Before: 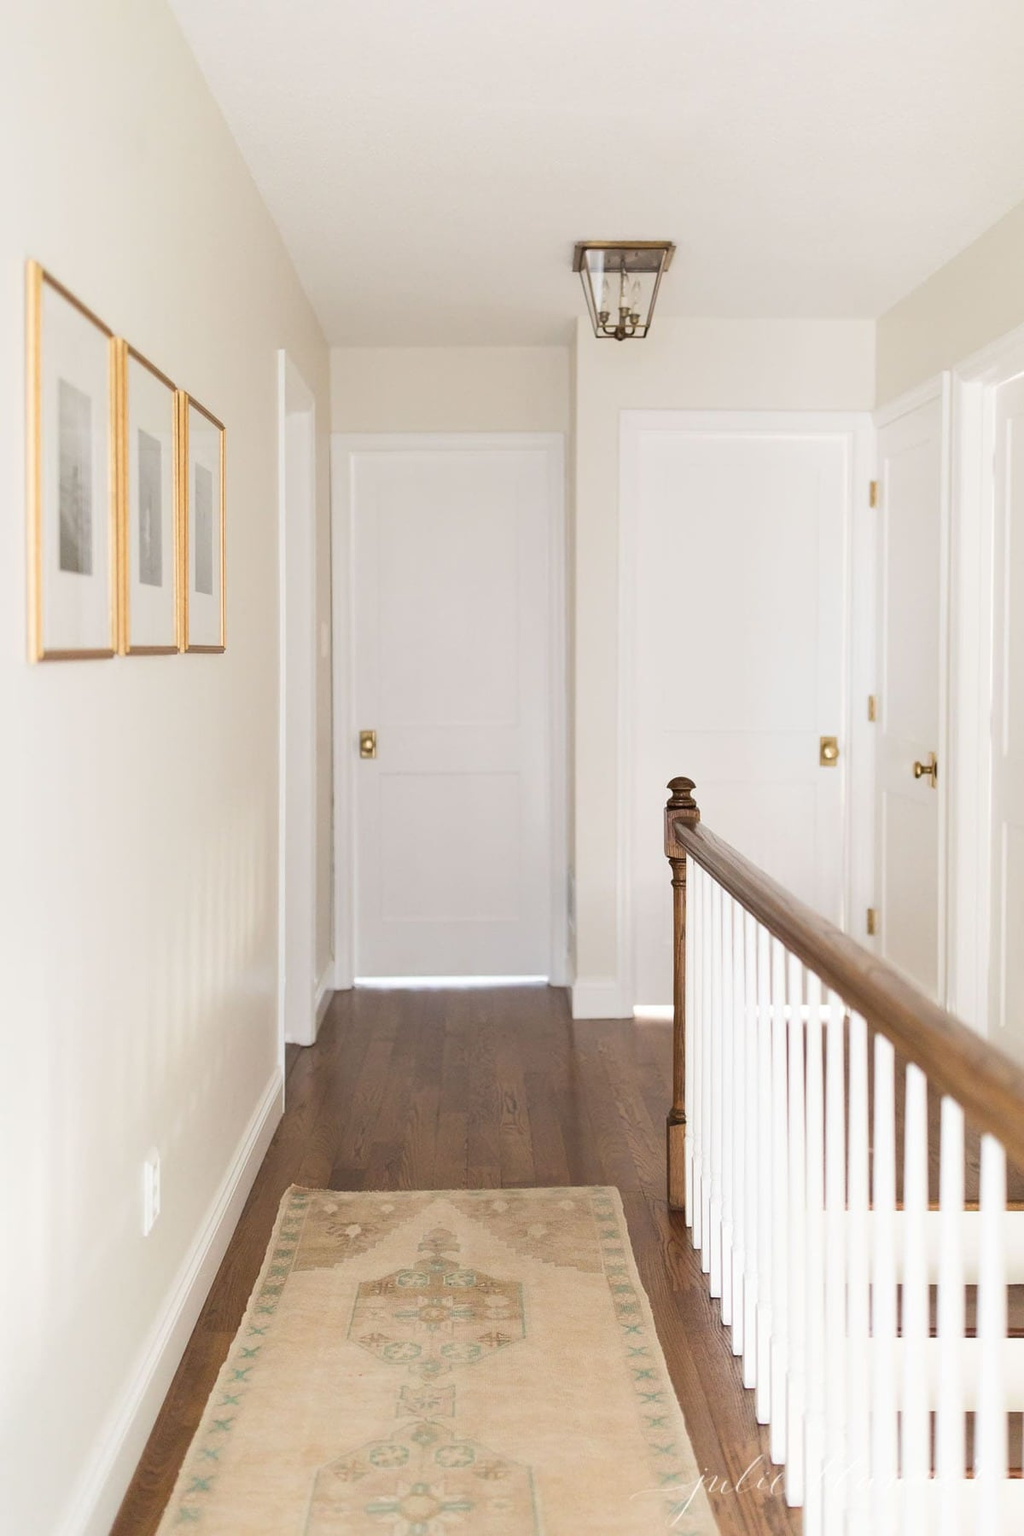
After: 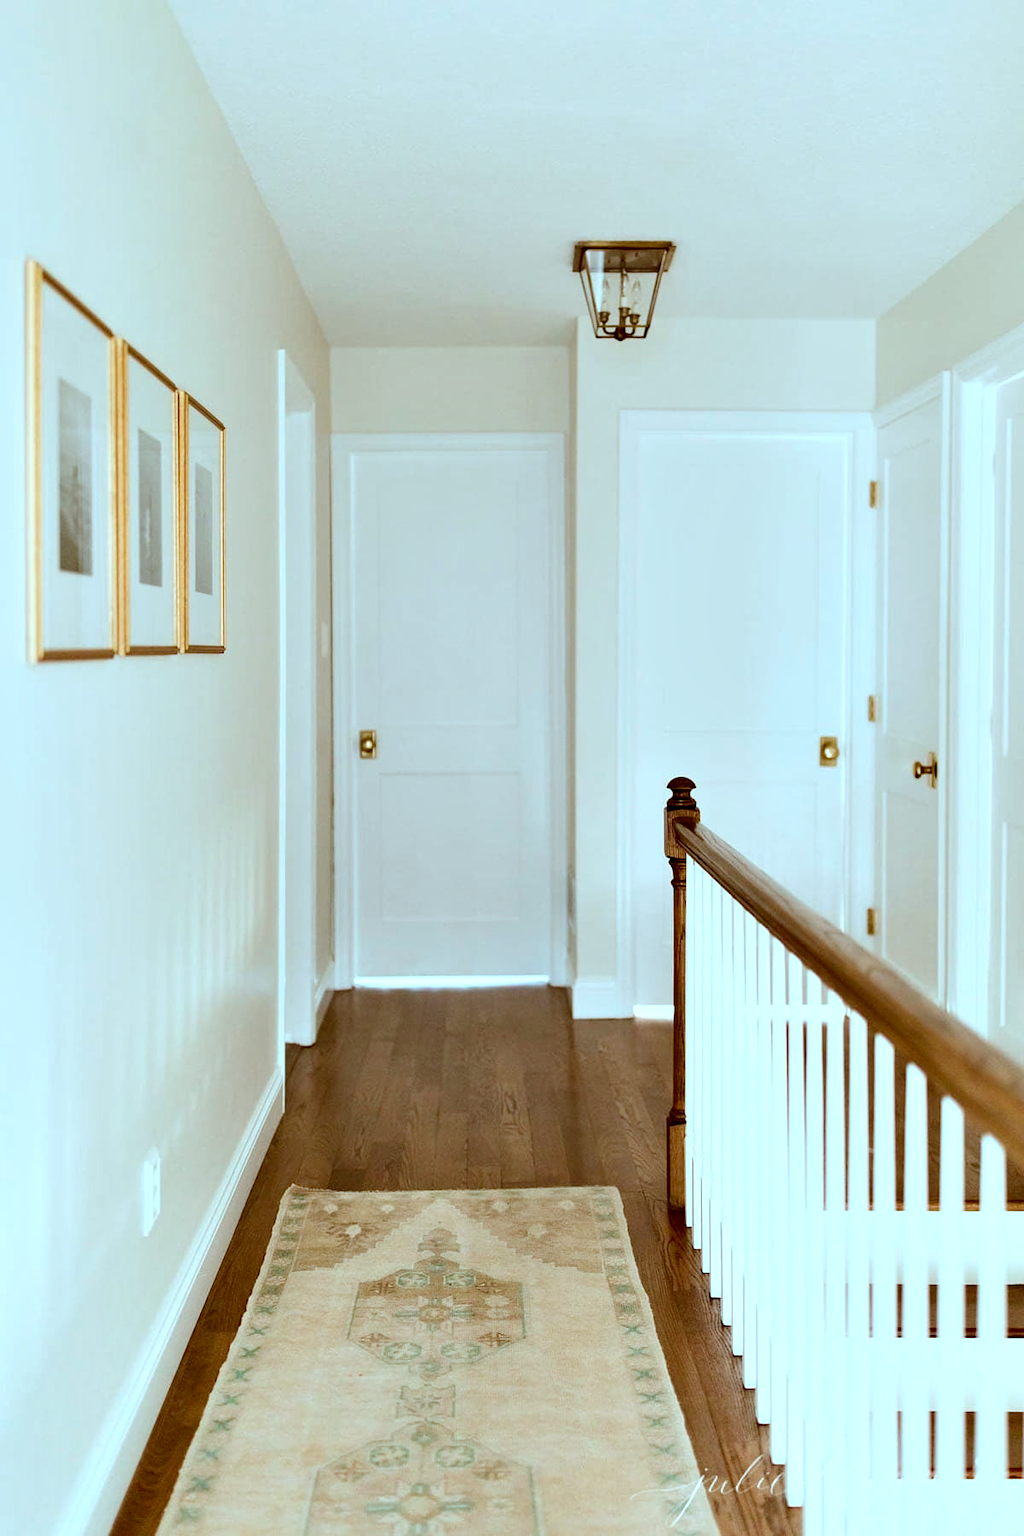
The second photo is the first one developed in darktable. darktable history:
color correction: highlights a* -14.26, highlights b* -16.06, shadows a* 10.1, shadows b* 28.9
contrast equalizer: y [[0.6 ×6], [0.55 ×6], [0 ×6], [0 ×6], [0 ×6]]
